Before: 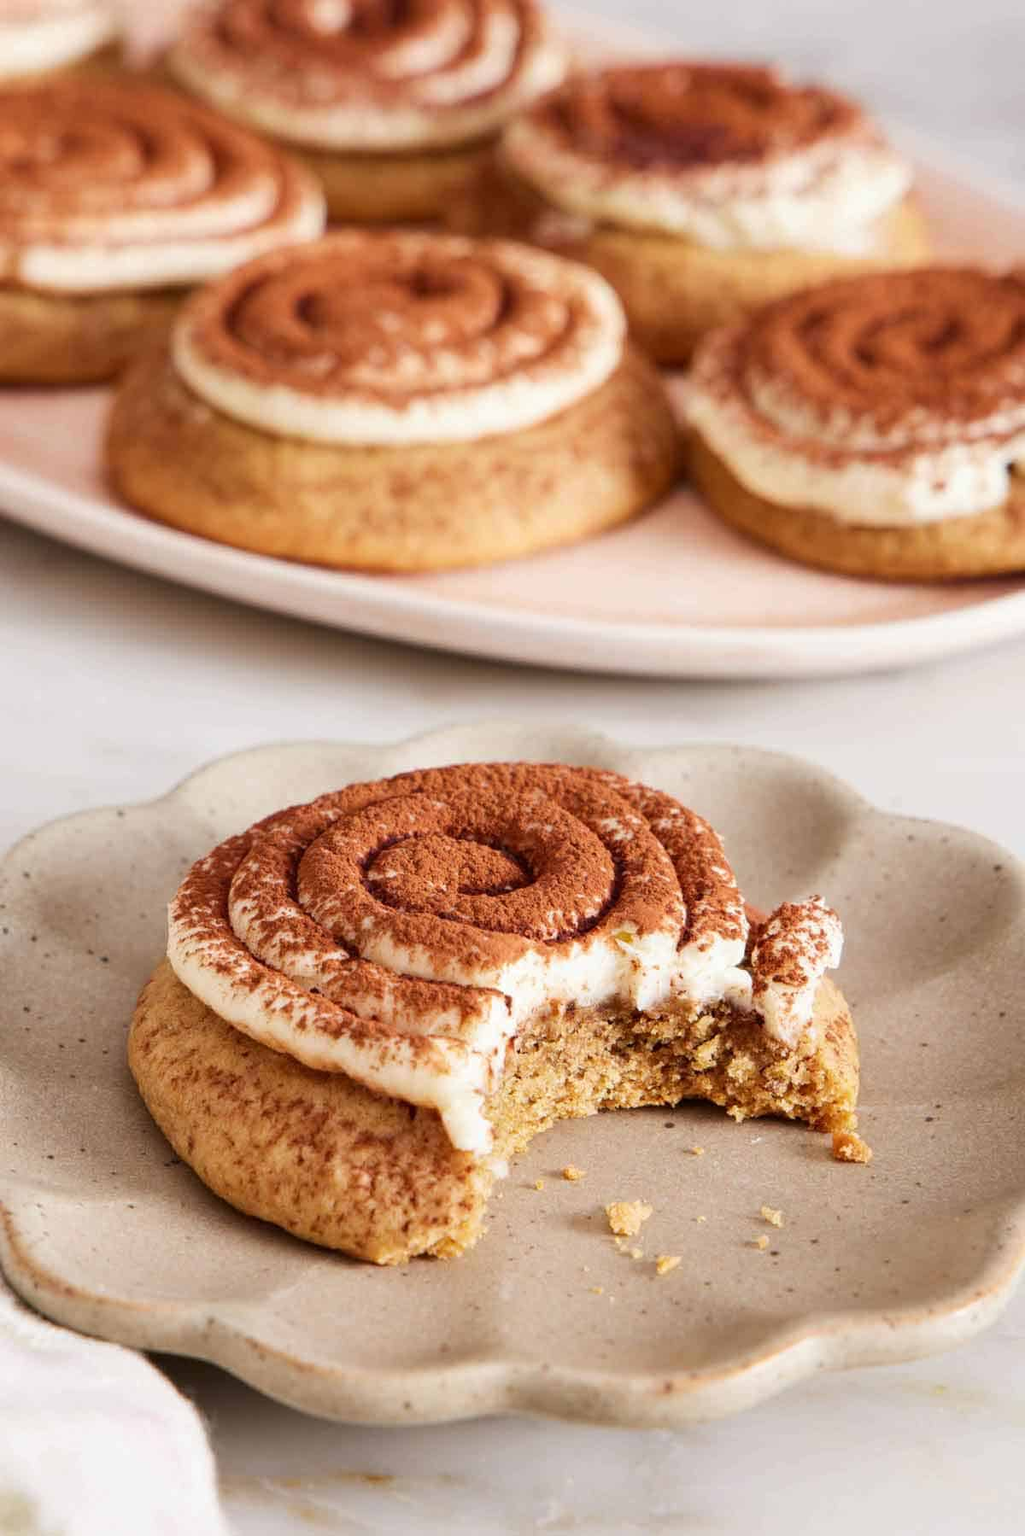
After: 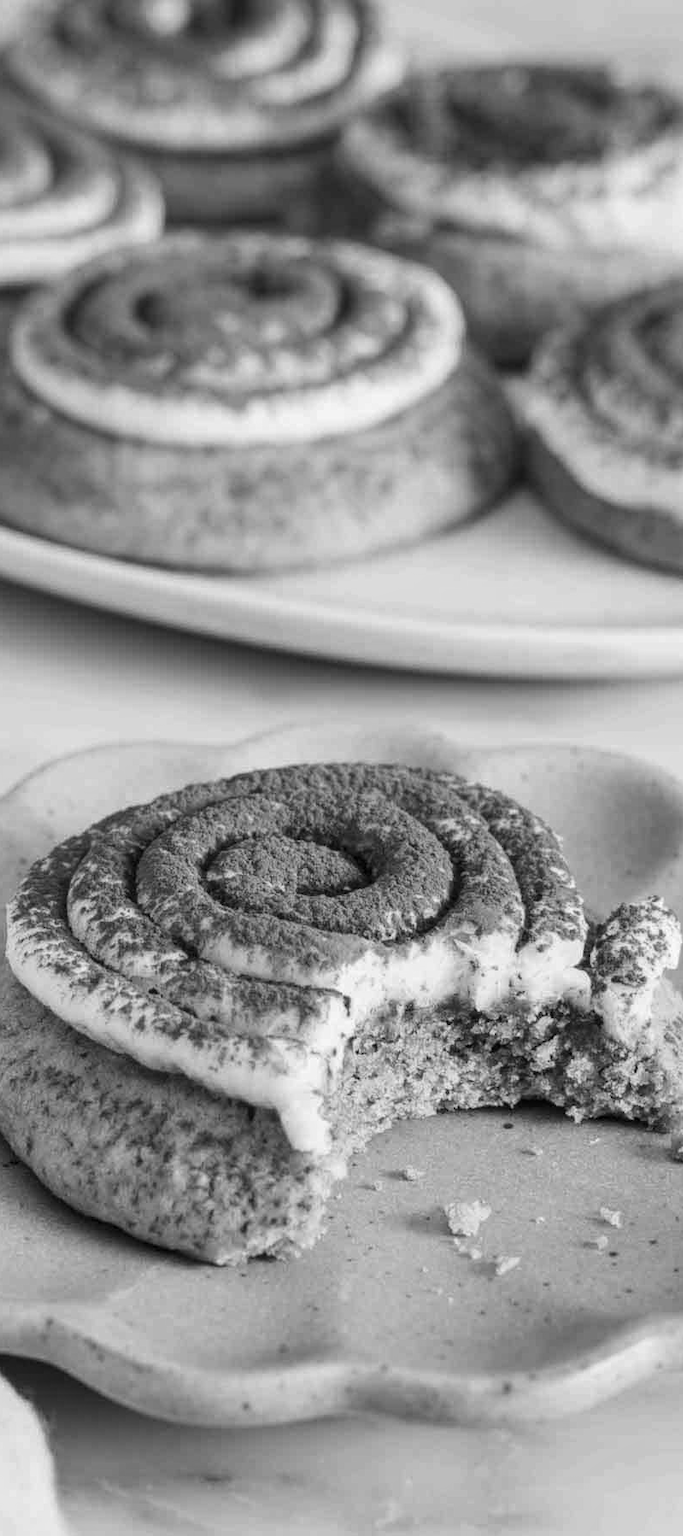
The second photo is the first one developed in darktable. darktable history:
local contrast: highlights 25%, detail 130%
color balance: lift [1.005, 0.99, 1.007, 1.01], gamma [1, 1.034, 1.032, 0.966], gain [0.873, 1.055, 1.067, 0.933]
monochrome: on, module defaults
crop and rotate: left 15.754%, right 17.579%
